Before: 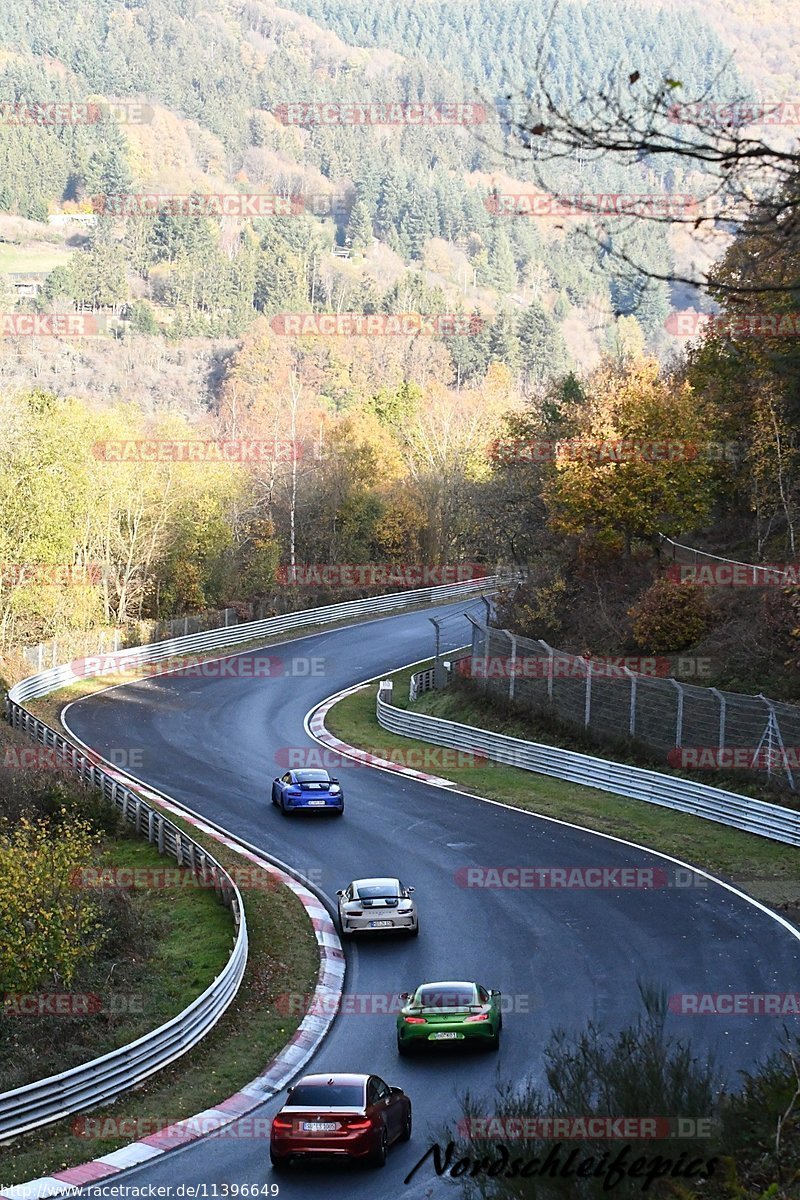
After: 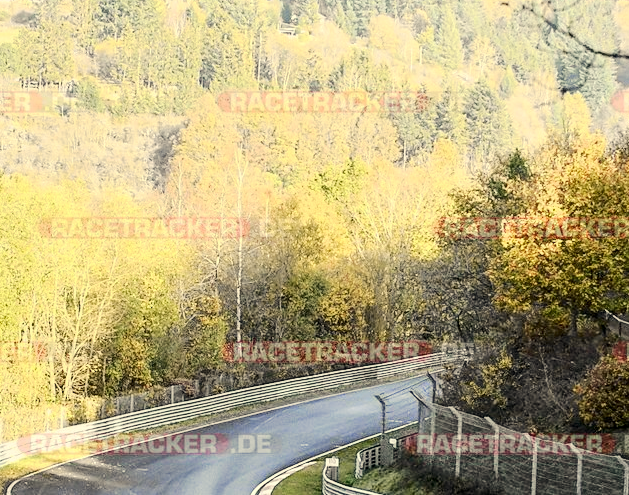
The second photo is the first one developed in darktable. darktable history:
crop: left 6.804%, top 18.586%, right 14.458%, bottom 40.12%
base curve: curves: ch0 [(0, 0) (0.262, 0.32) (0.722, 0.705) (1, 1)], exposure shift 0.01, preserve colors none
tone curve: curves: ch0 [(0, 0.026) (0.104, 0.1) (0.233, 0.262) (0.398, 0.507) (0.498, 0.621) (0.65, 0.757) (0.835, 0.883) (1, 0.961)]; ch1 [(0, 0) (0.346, 0.307) (0.408, 0.369) (0.453, 0.457) (0.482, 0.476) (0.502, 0.498) (0.521, 0.507) (0.553, 0.554) (0.638, 0.646) (0.693, 0.727) (1, 1)]; ch2 [(0, 0) (0.366, 0.337) (0.434, 0.46) (0.485, 0.494) (0.5, 0.494) (0.511, 0.508) (0.537, 0.55) (0.579, 0.599) (0.663, 0.67) (1, 1)], color space Lab, independent channels, preserve colors none
local contrast: highlights 62%, detail 143%, midtone range 0.431
color correction: highlights a* 1.46, highlights b* 18.24
